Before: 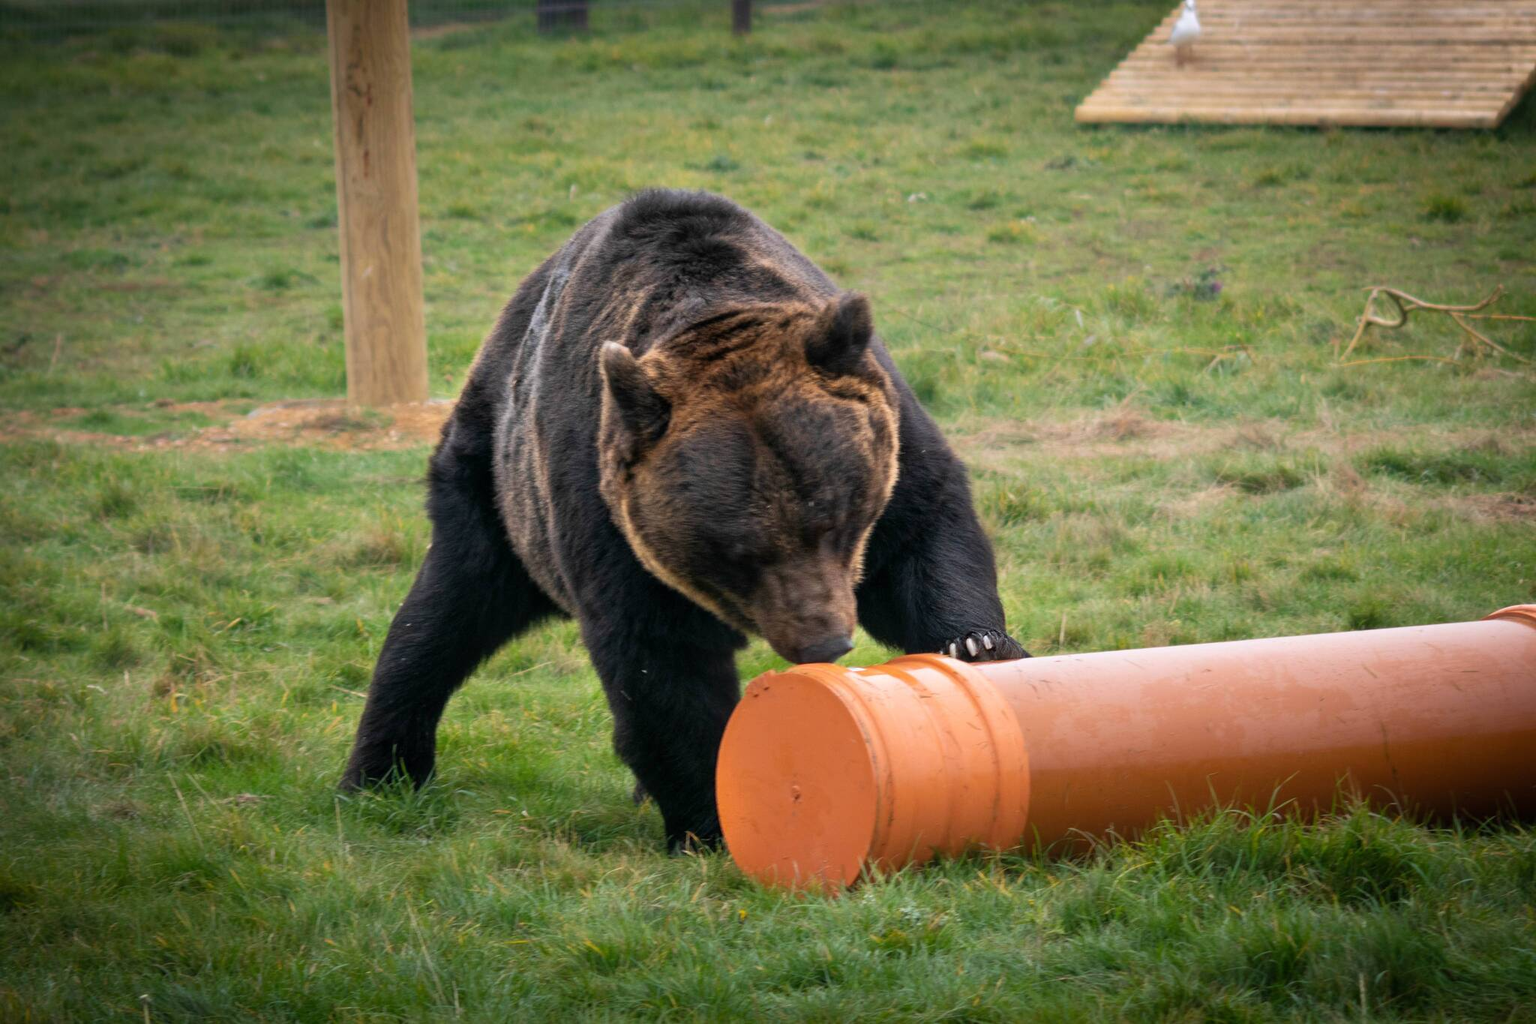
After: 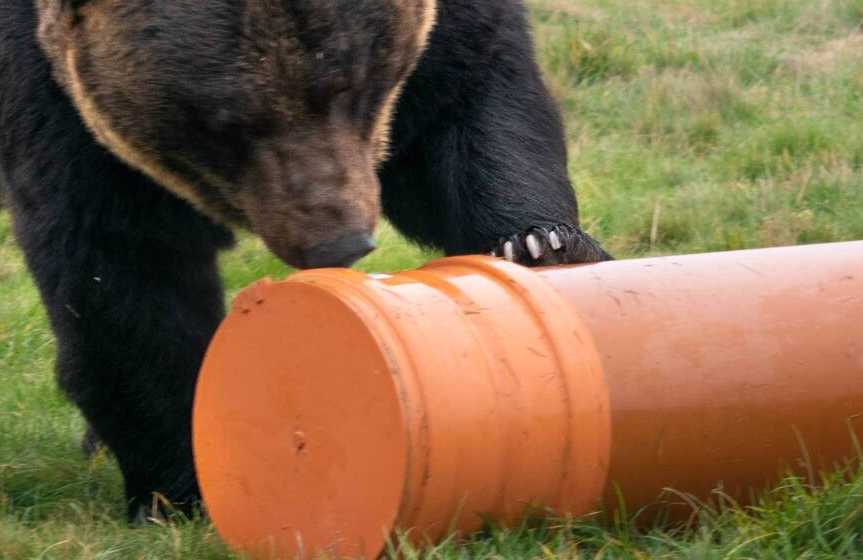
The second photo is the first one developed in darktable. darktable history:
crop: left 37.221%, top 45.169%, right 20.63%, bottom 13.777%
color balance rgb: linear chroma grading › global chroma -0.67%, saturation formula JzAzBz (2021)
